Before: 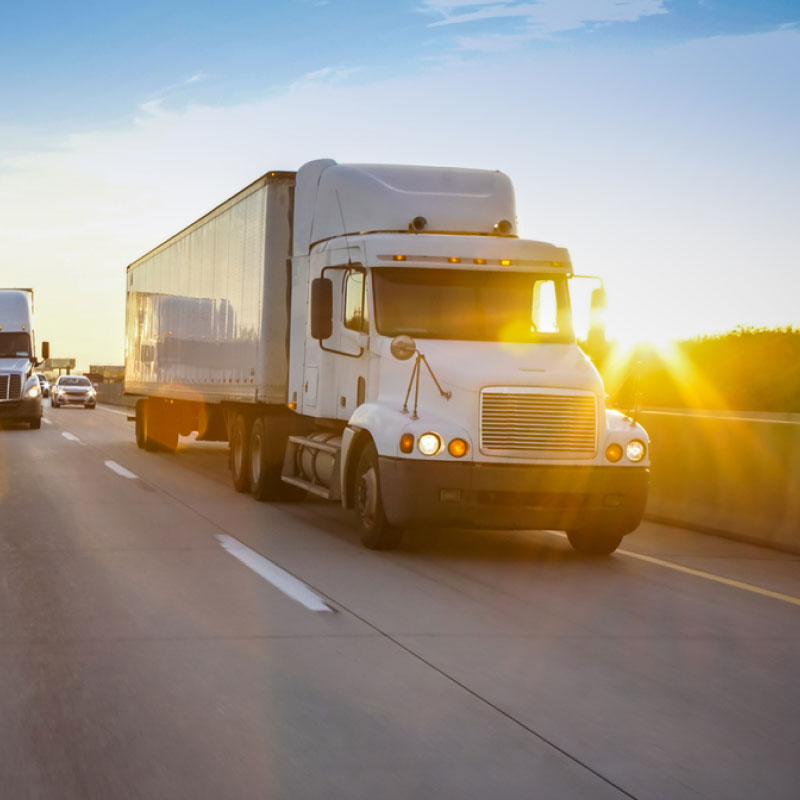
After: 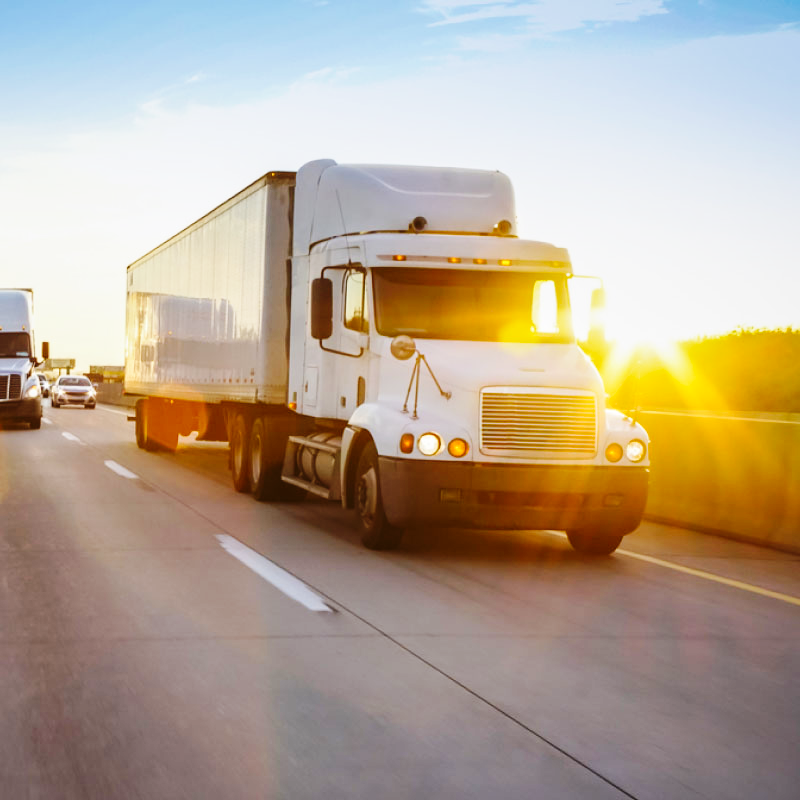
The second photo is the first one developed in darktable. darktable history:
base curve: curves: ch0 [(0, 0) (0.036, 0.025) (0.121, 0.166) (0.206, 0.329) (0.605, 0.79) (1, 1)], exposure shift 0.01, preserve colors none
